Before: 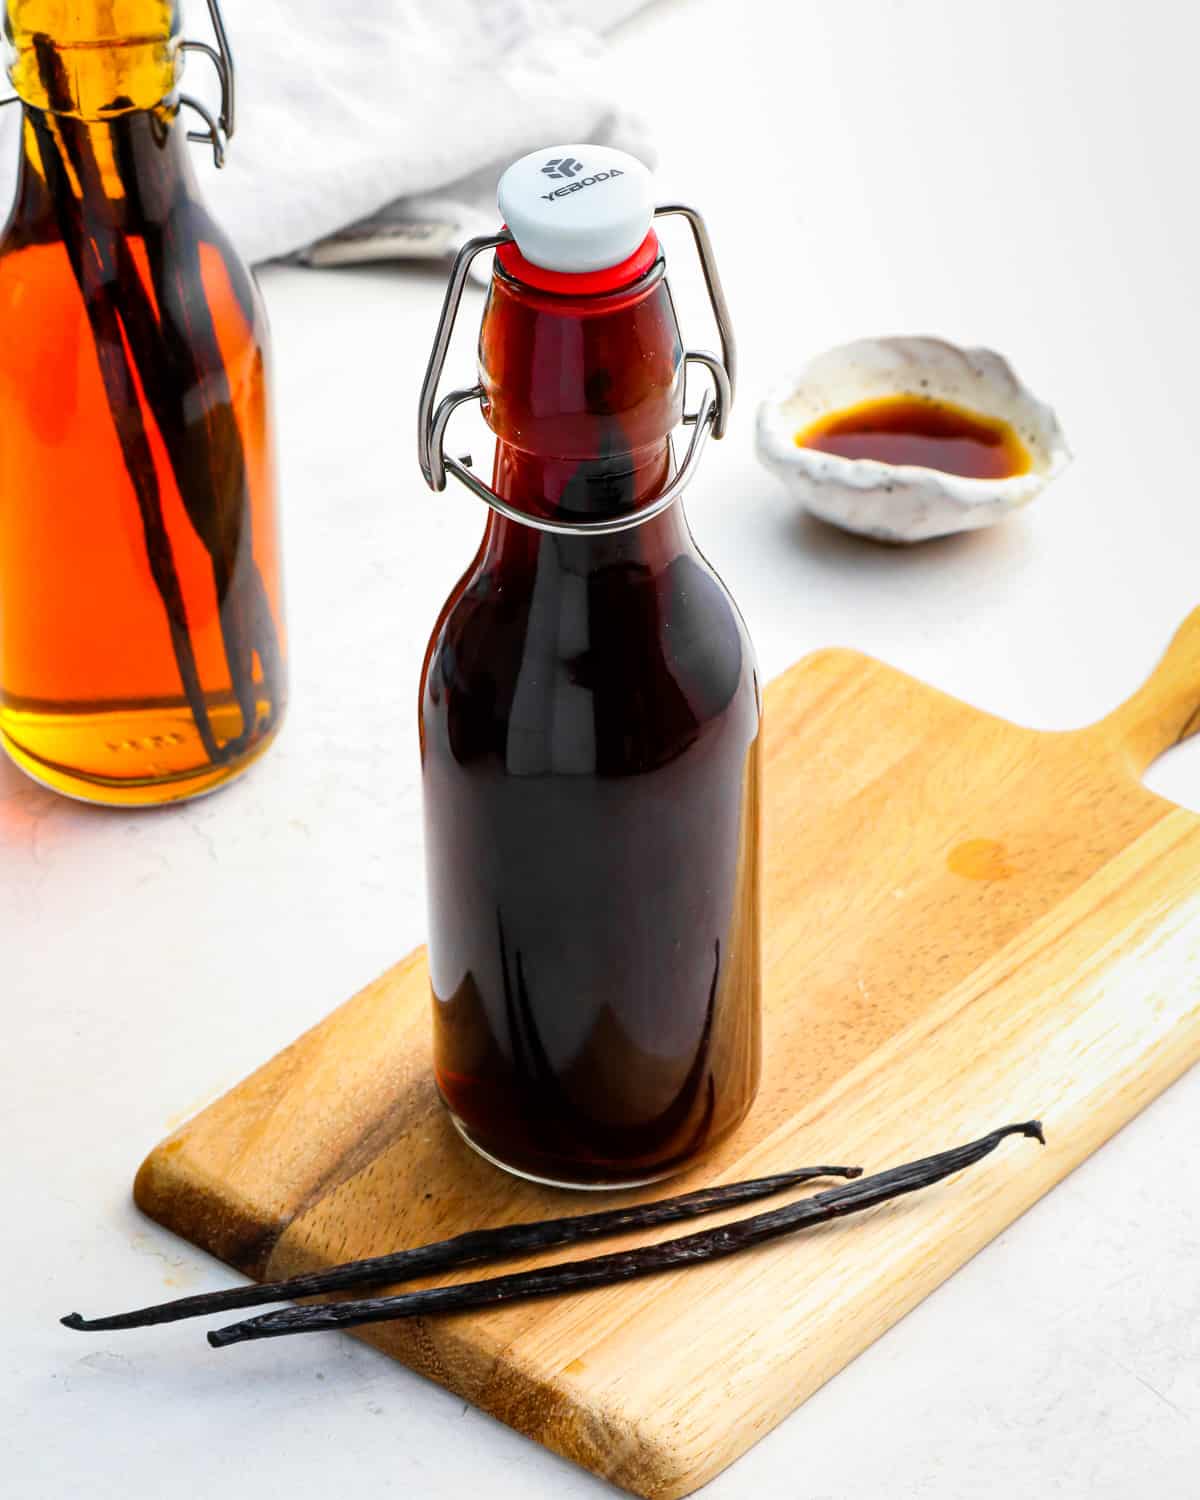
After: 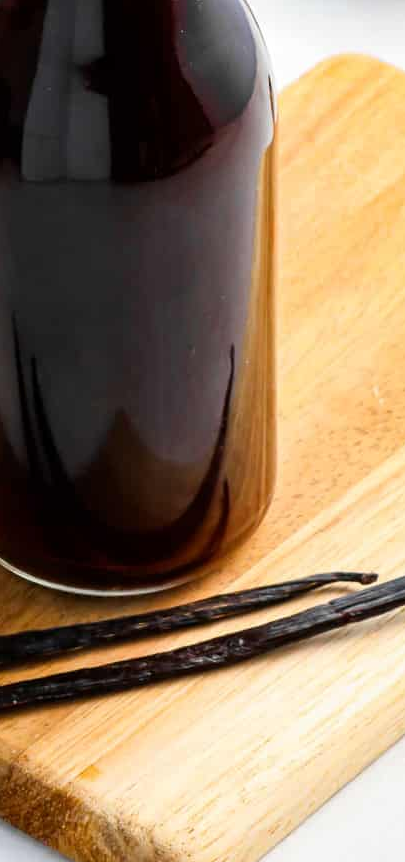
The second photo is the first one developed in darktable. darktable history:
crop: left 40.476%, top 39.626%, right 25.723%, bottom 2.879%
levels: white 99.95%
